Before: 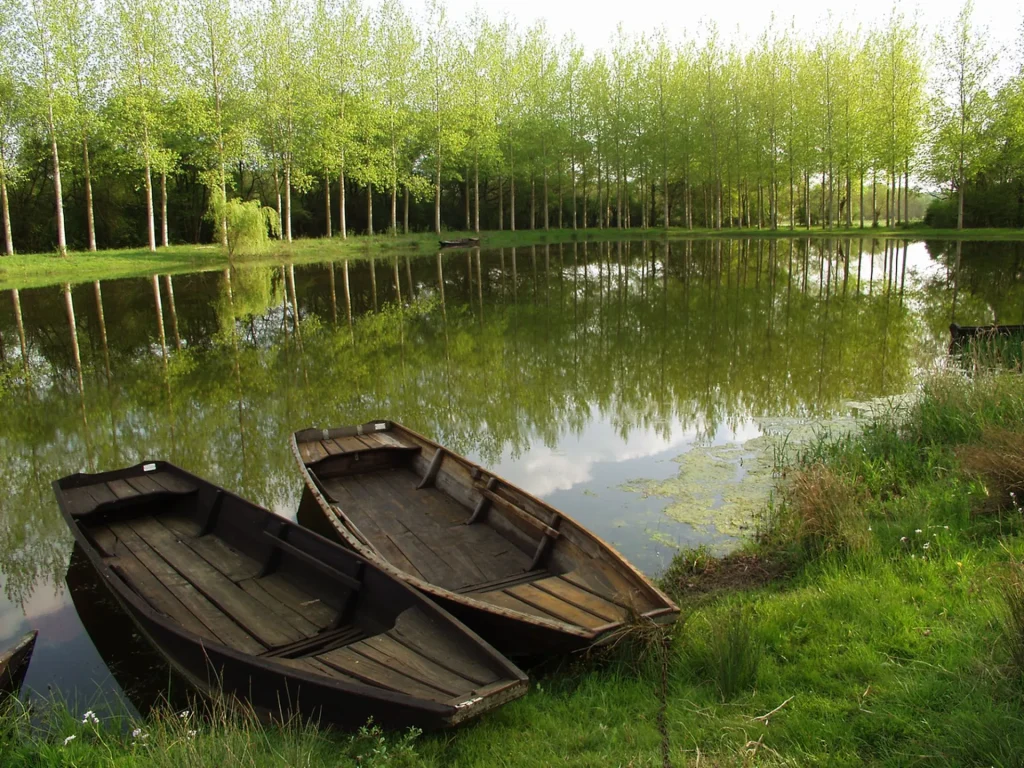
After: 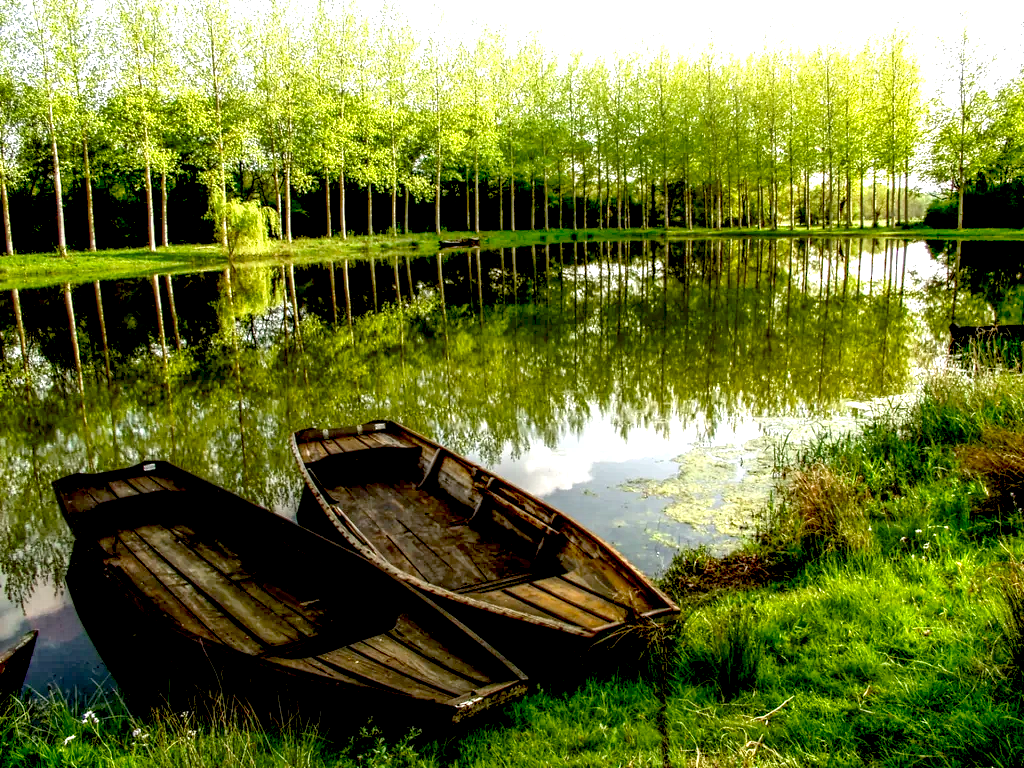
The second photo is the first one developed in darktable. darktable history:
exposure: black level correction 0.036, exposure 0.906 EV, compensate highlight preservation false
local contrast: highlights 4%, shadows 4%, detail 182%
